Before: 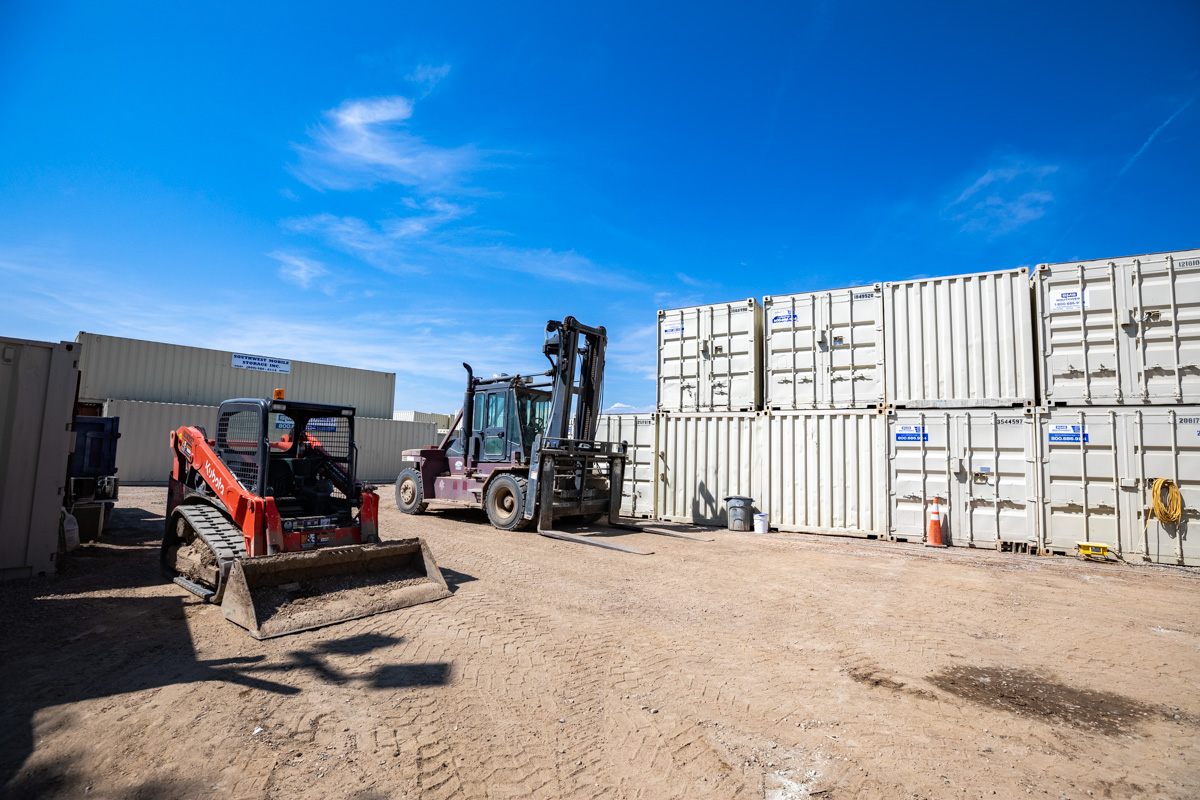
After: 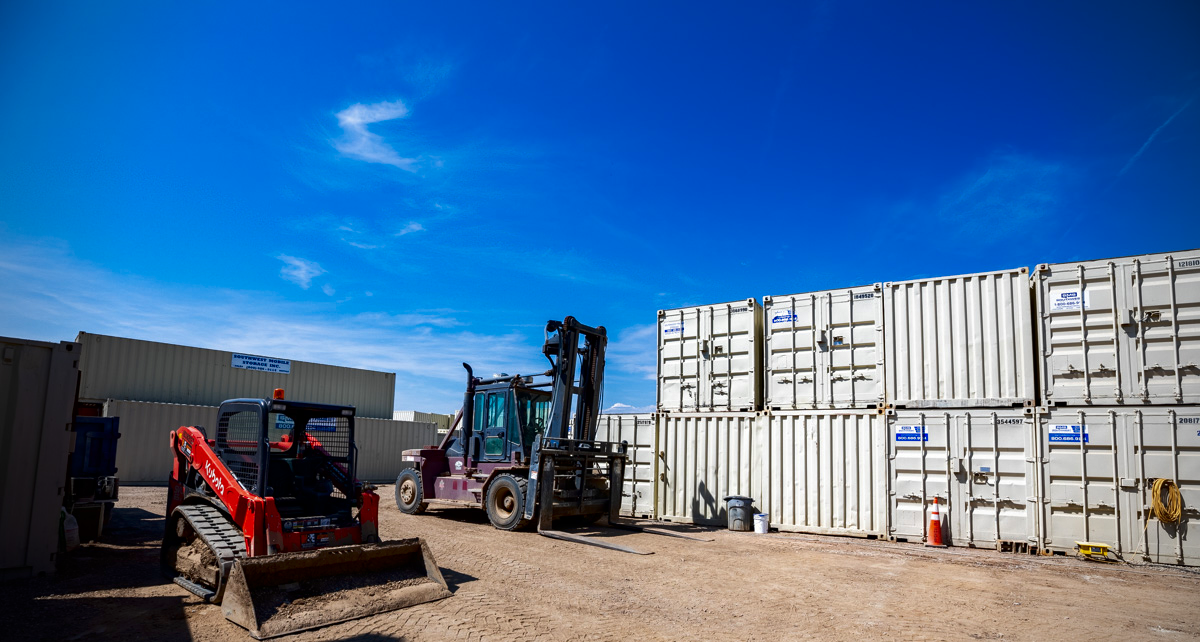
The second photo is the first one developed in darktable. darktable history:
contrast brightness saturation: brightness -0.25, saturation 0.2
crop: bottom 19.644%
vignetting: fall-off radius 60.92%
